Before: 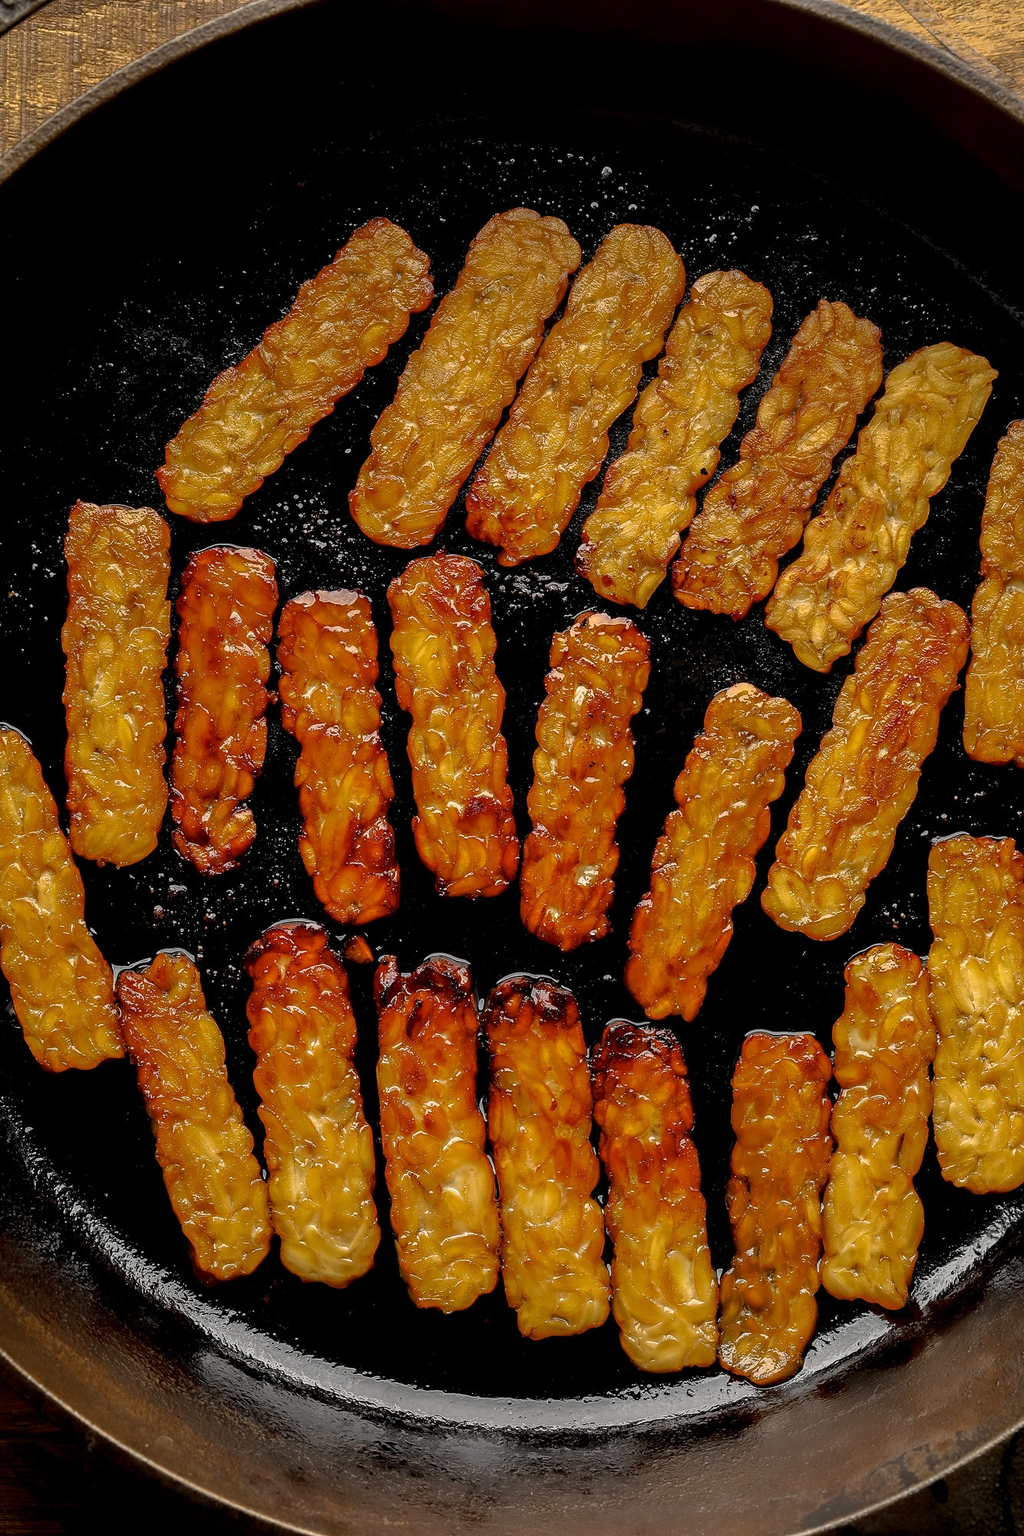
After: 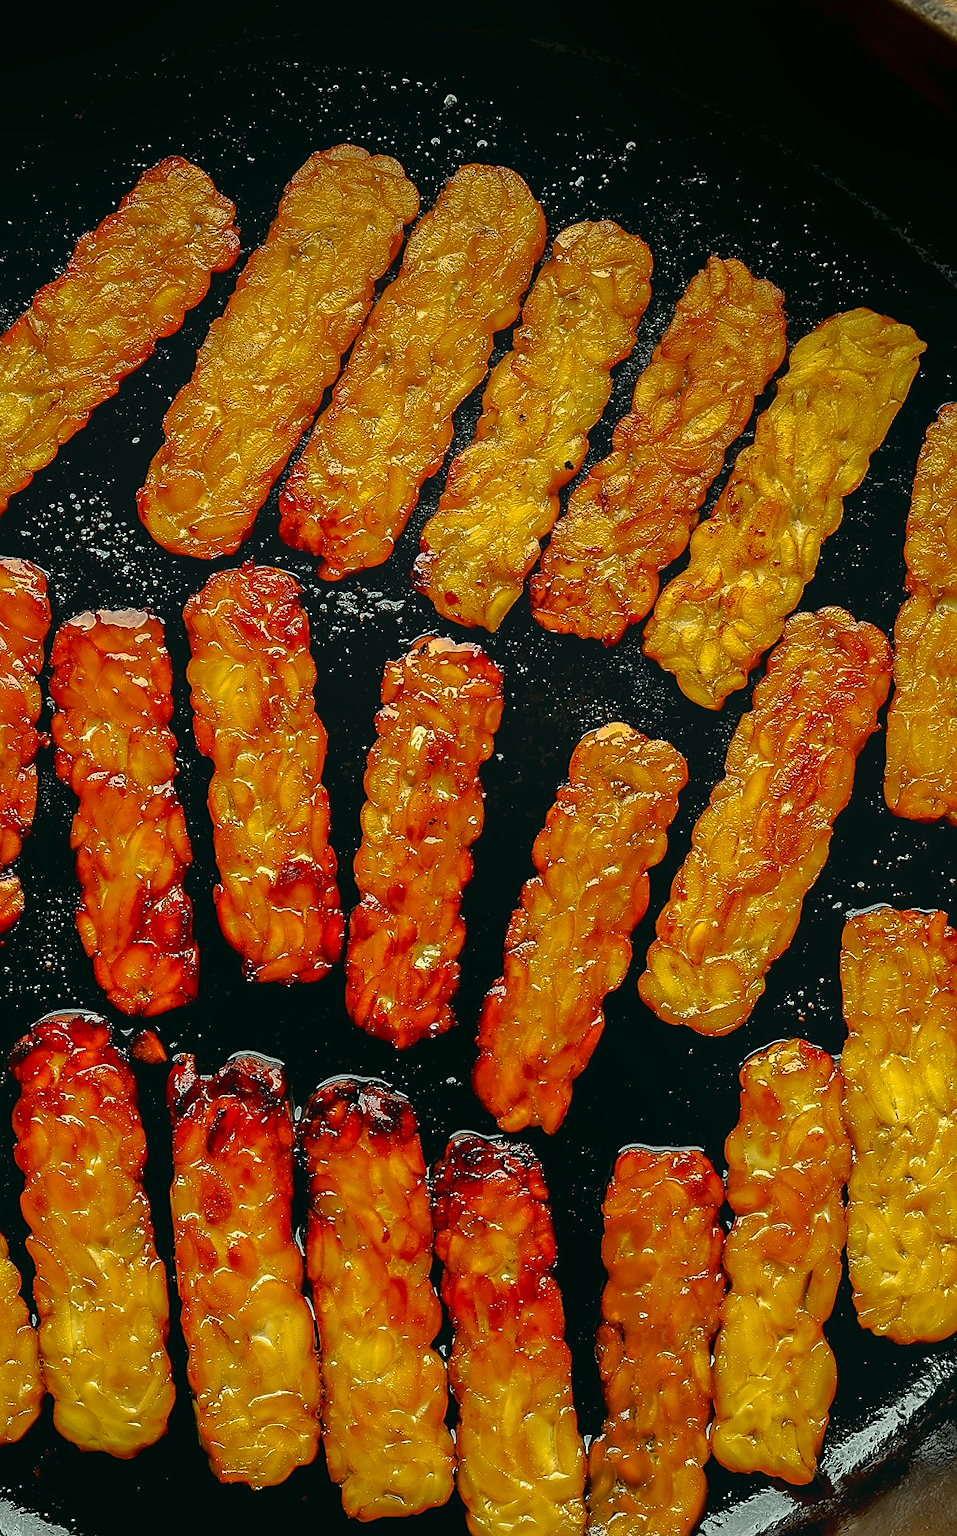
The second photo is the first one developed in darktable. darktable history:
sharpen: radius 1.864, amount 0.398, threshold 1.271
crop: left 23.095%, top 5.827%, bottom 11.854%
bloom: size 38%, threshold 95%, strength 30%
color correction: highlights a* -7.33, highlights b* 1.26, shadows a* -3.55, saturation 1.4
